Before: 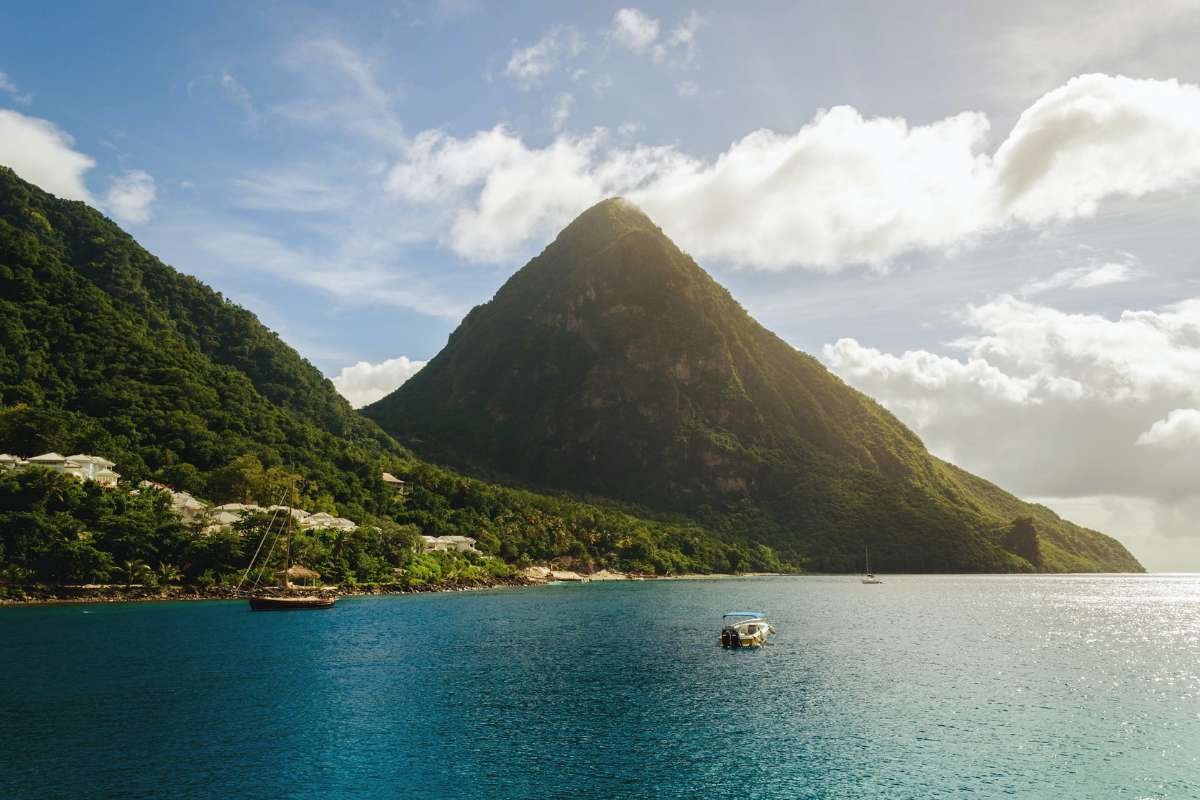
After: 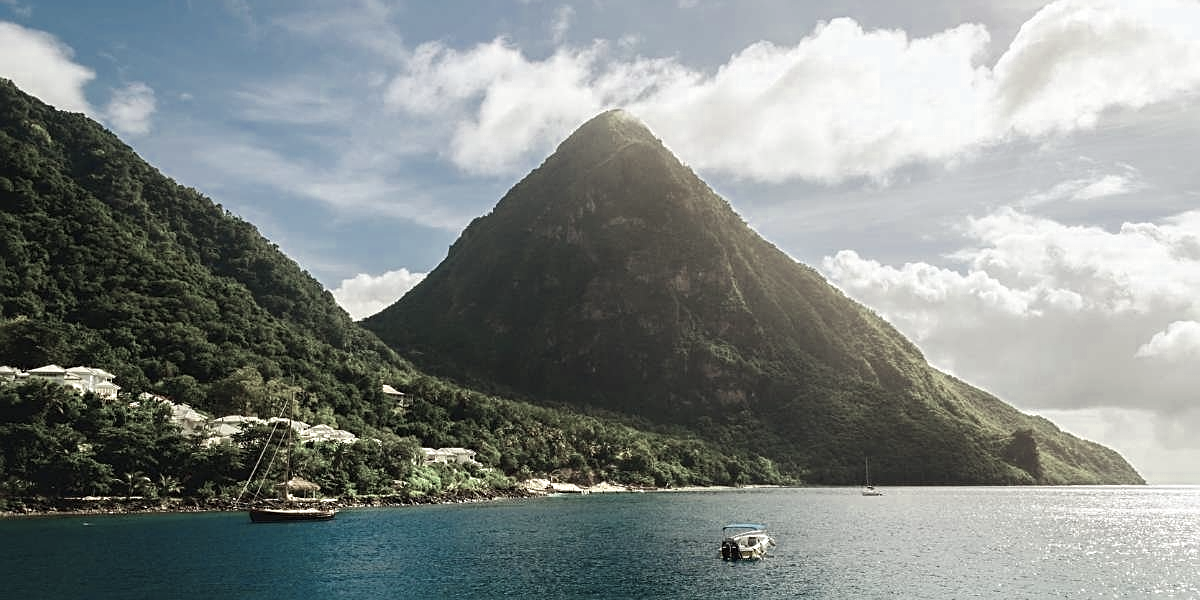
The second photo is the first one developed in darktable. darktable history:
crop: top 11.038%, bottom 13.962%
sharpen: on, module defaults
color zones: curves: ch0 [(0.25, 0.667) (0.758, 0.368)]; ch1 [(0.215, 0.245) (0.761, 0.373)]; ch2 [(0.247, 0.554) (0.761, 0.436)]
exposure: black level correction 0, compensate exposure bias true, compensate highlight preservation false
